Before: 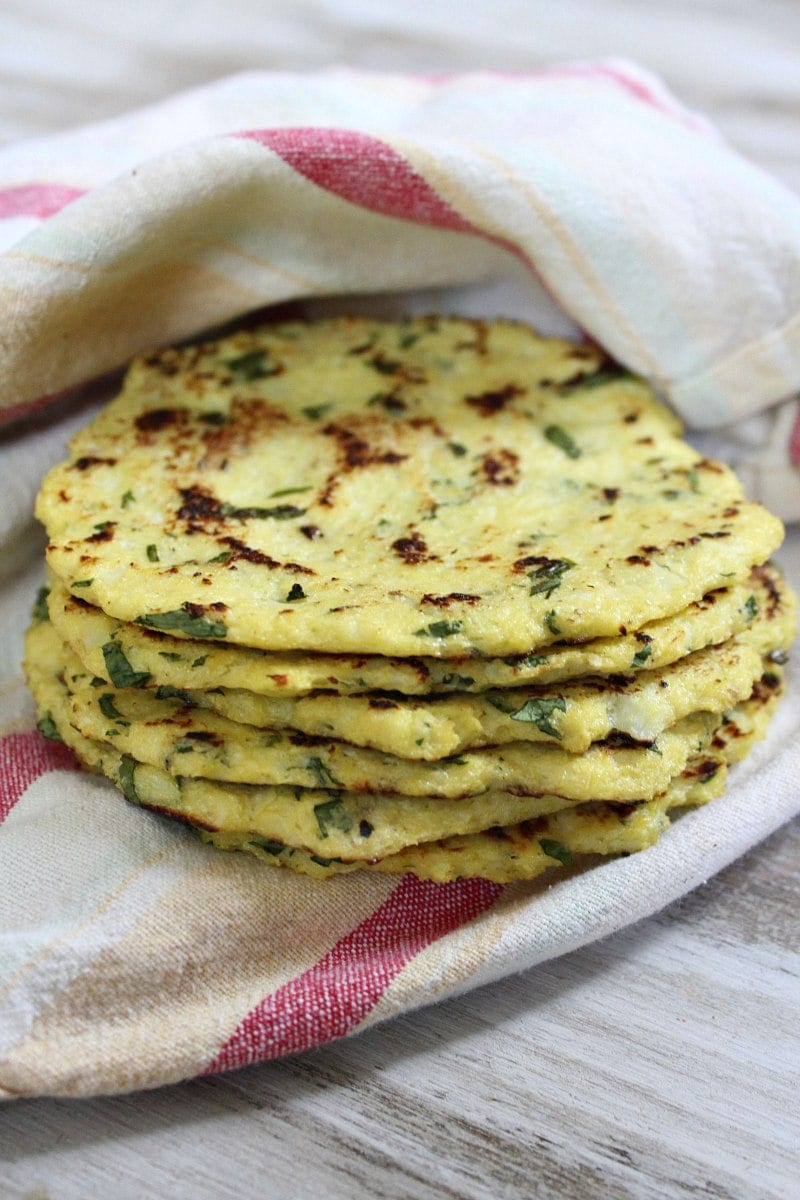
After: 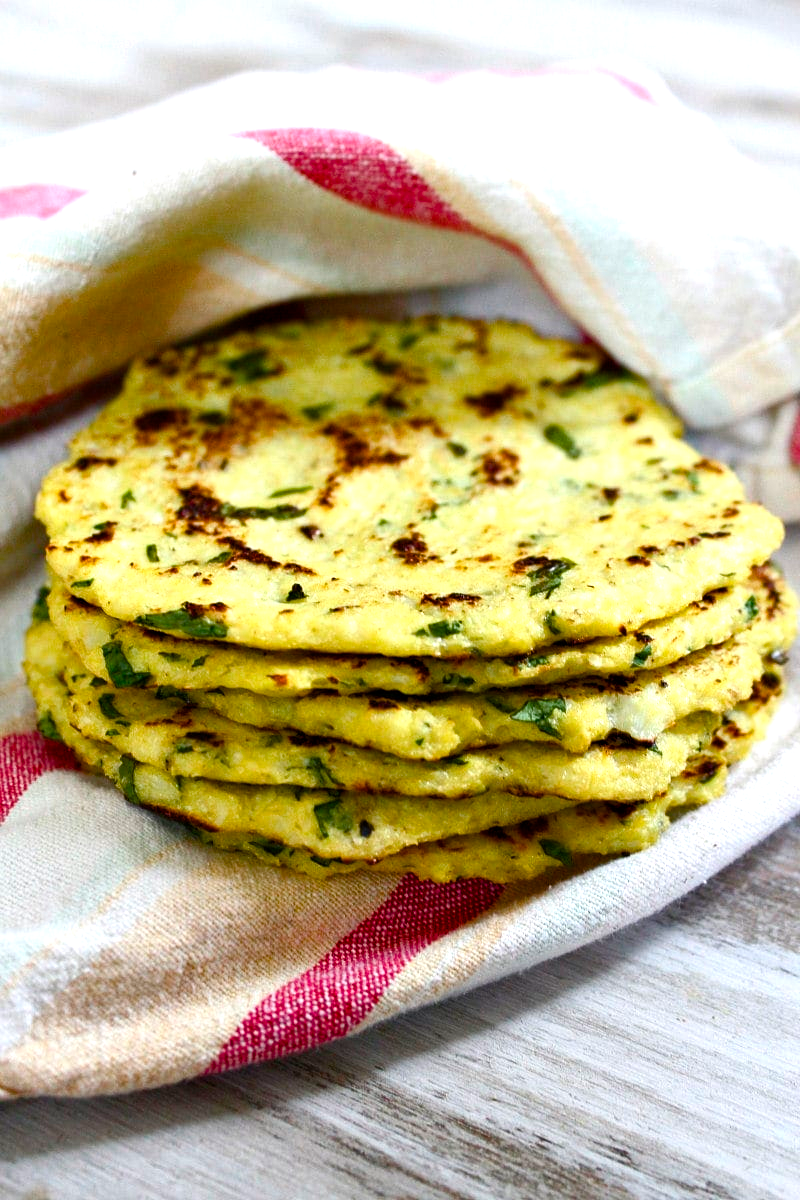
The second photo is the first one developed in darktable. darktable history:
color balance rgb: perceptual saturation grading › global saturation 28.153%, perceptual saturation grading › highlights -25.682%, perceptual saturation grading › mid-tones 24.922%, perceptual saturation grading › shadows 50.189%, perceptual brilliance grading › global brilliance 14.827%, perceptual brilliance grading › shadows -35.13%
